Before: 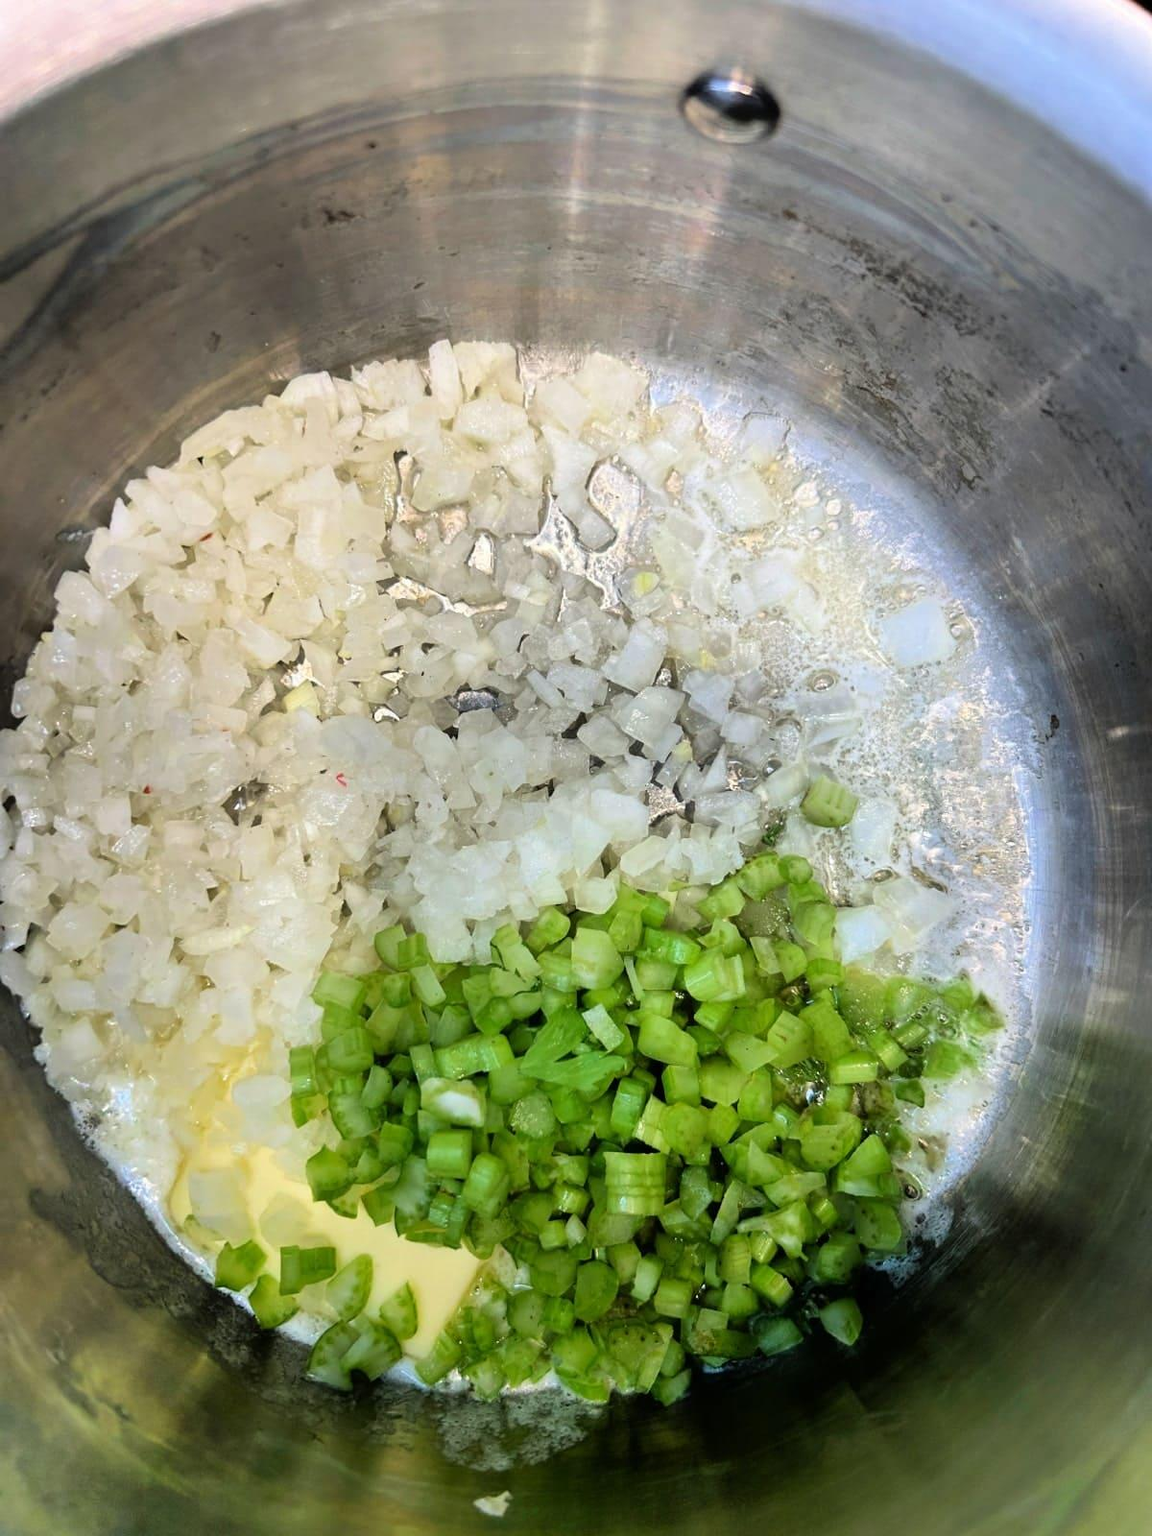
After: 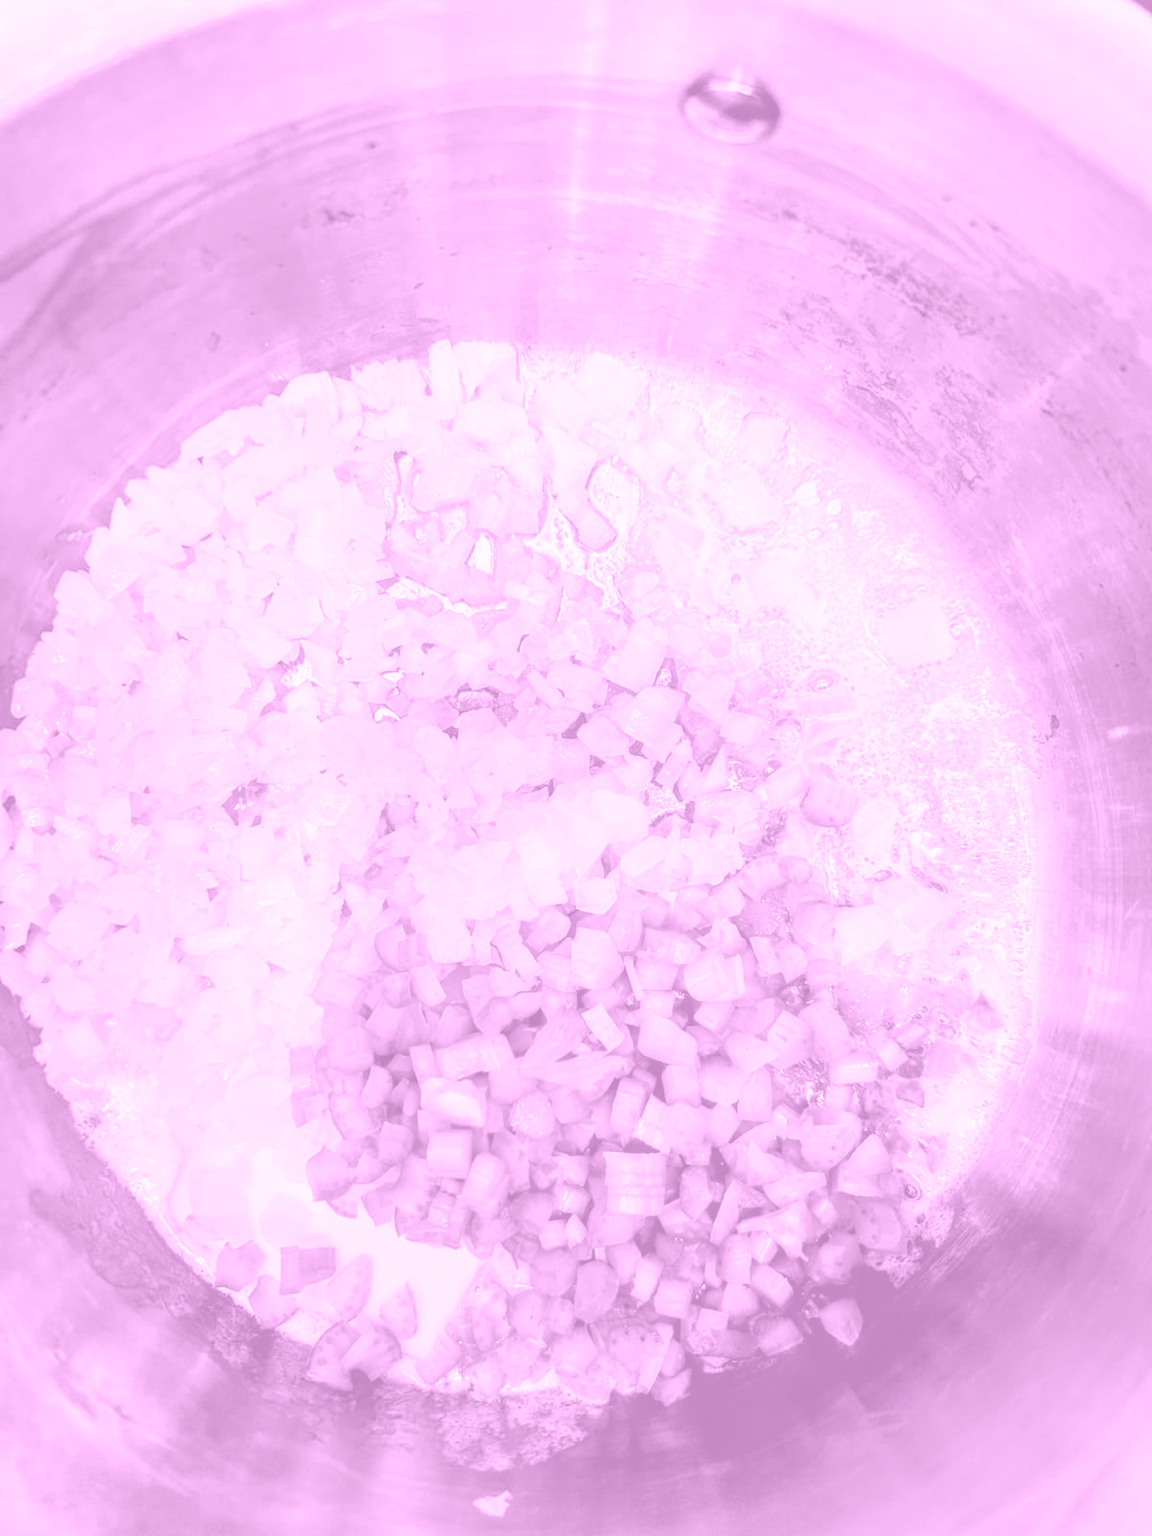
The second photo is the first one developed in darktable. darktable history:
exposure: black level correction 0, exposure 0.5 EV, compensate highlight preservation false
local contrast: detail 160%
colorize: hue 331.2°, saturation 69%, source mix 30.28%, lightness 69.02%, version 1
